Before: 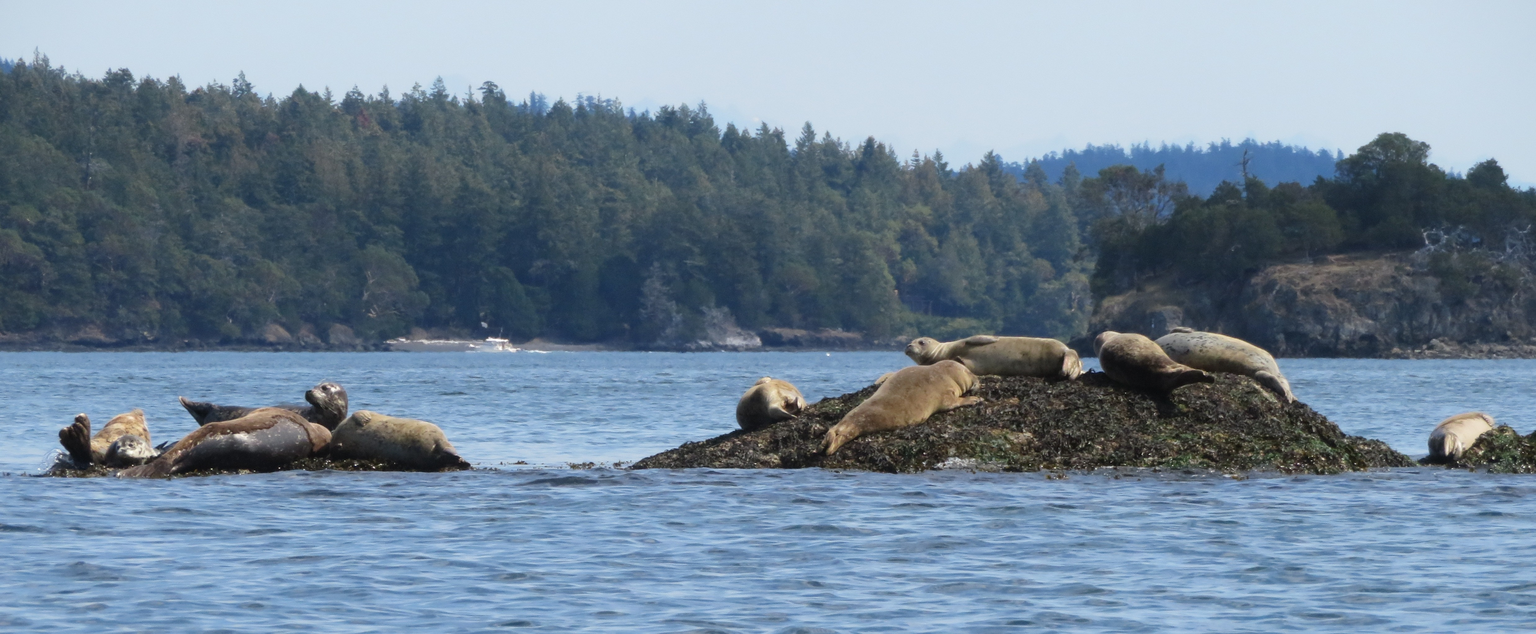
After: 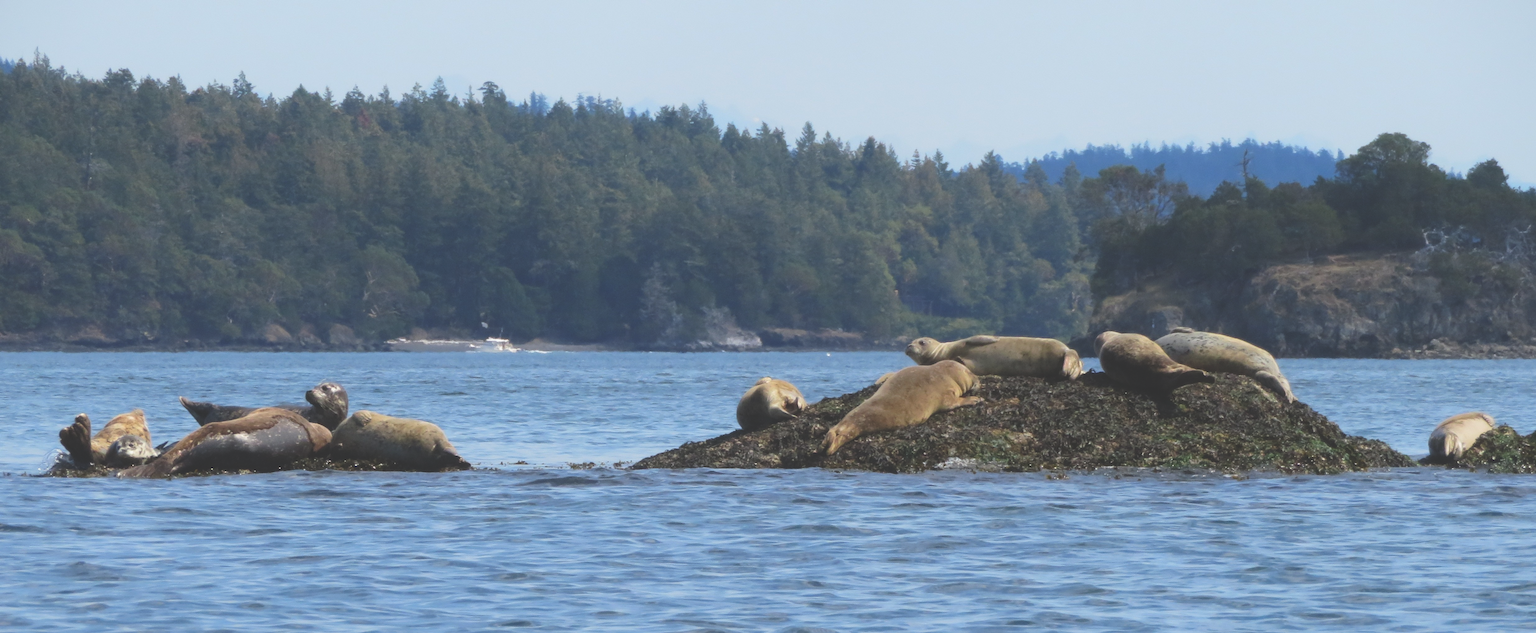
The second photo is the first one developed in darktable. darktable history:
base curve: curves: ch0 [(0, 0) (0.303, 0.277) (1, 1)], preserve colors none
exposure: black level correction -0.025, exposure -0.118 EV, compensate highlight preservation false
contrast brightness saturation: contrast 0.034, brightness 0.056, saturation 0.126
